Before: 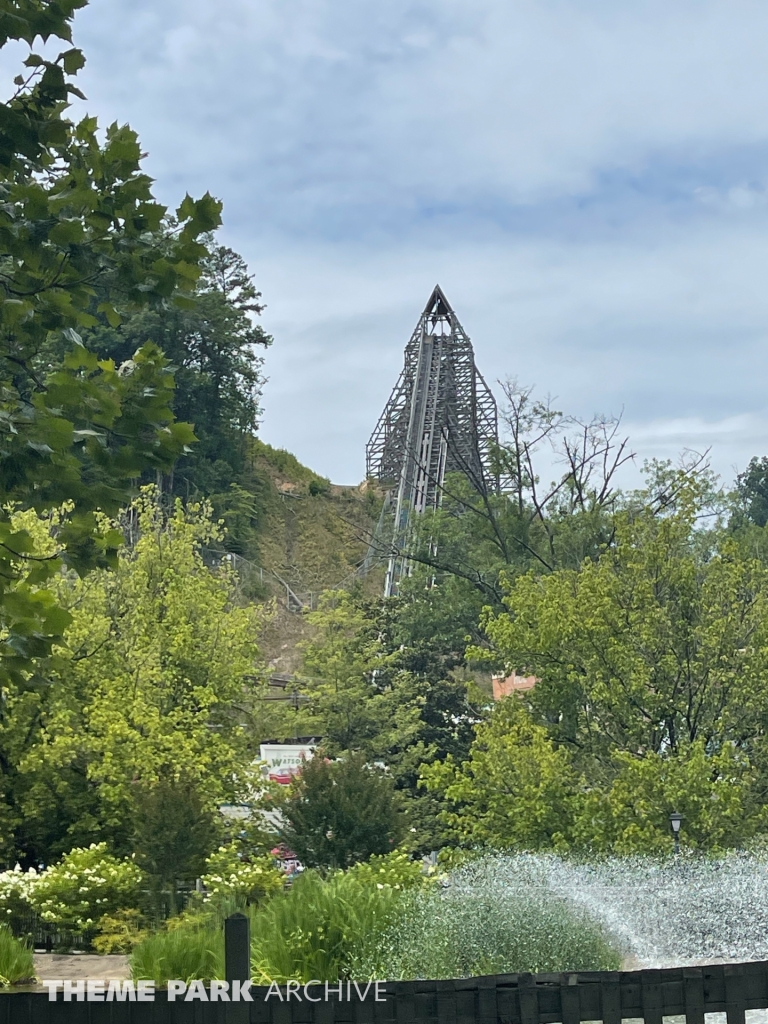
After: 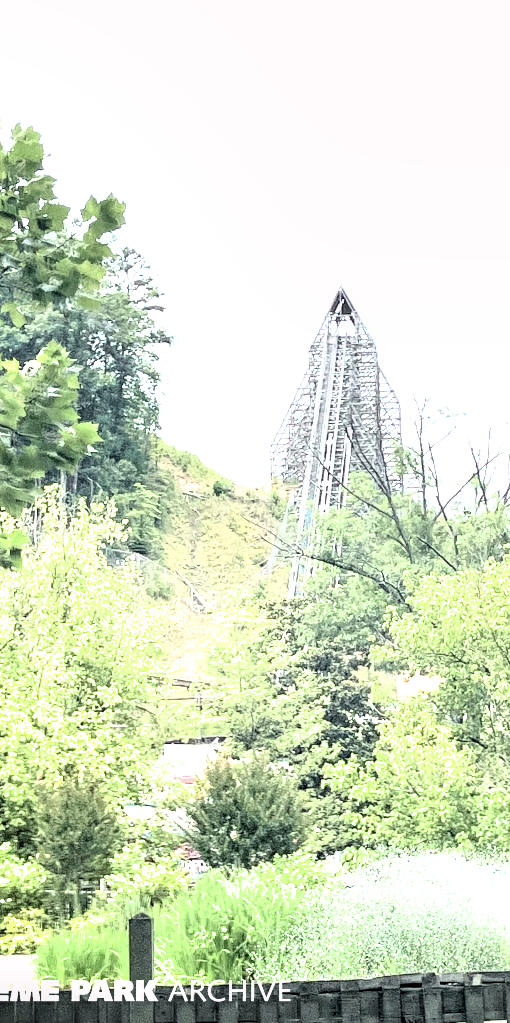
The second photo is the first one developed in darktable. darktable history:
shadows and highlights: shadows 30.82, highlights 1.59, soften with gaussian
crop and rotate: left 12.63%, right 20.922%
local contrast: detail 144%
color zones: curves: ch1 [(0.113, 0.438) (0.75, 0.5)]; ch2 [(0.12, 0.526) (0.75, 0.5)], mix 18.83%
exposure: black level correction 0, exposure 1.996 EV, compensate highlight preservation false
tone curve: curves: ch0 [(0.003, 0.029) (0.202, 0.232) (0.46, 0.56) (0.611, 0.739) (0.843, 0.941) (1, 0.99)]; ch1 [(0, 0) (0.35, 0.356) (0.45, 0.453) (0.508, 0.515) (0.617, 0.601) (1, 1)]; ch2 [(0, 0) (0.456, 0.469) (0.5, 0.5) (0.556, 0.566) (0.635, 0.642) (1, 1)], color space Lab, independent channels, preserve colors none
filmic rgb: black relative exposure -3.72 EV, white relative exposure 2.77 EV, dynamic range scaling -5.39%, hardness 3.05
